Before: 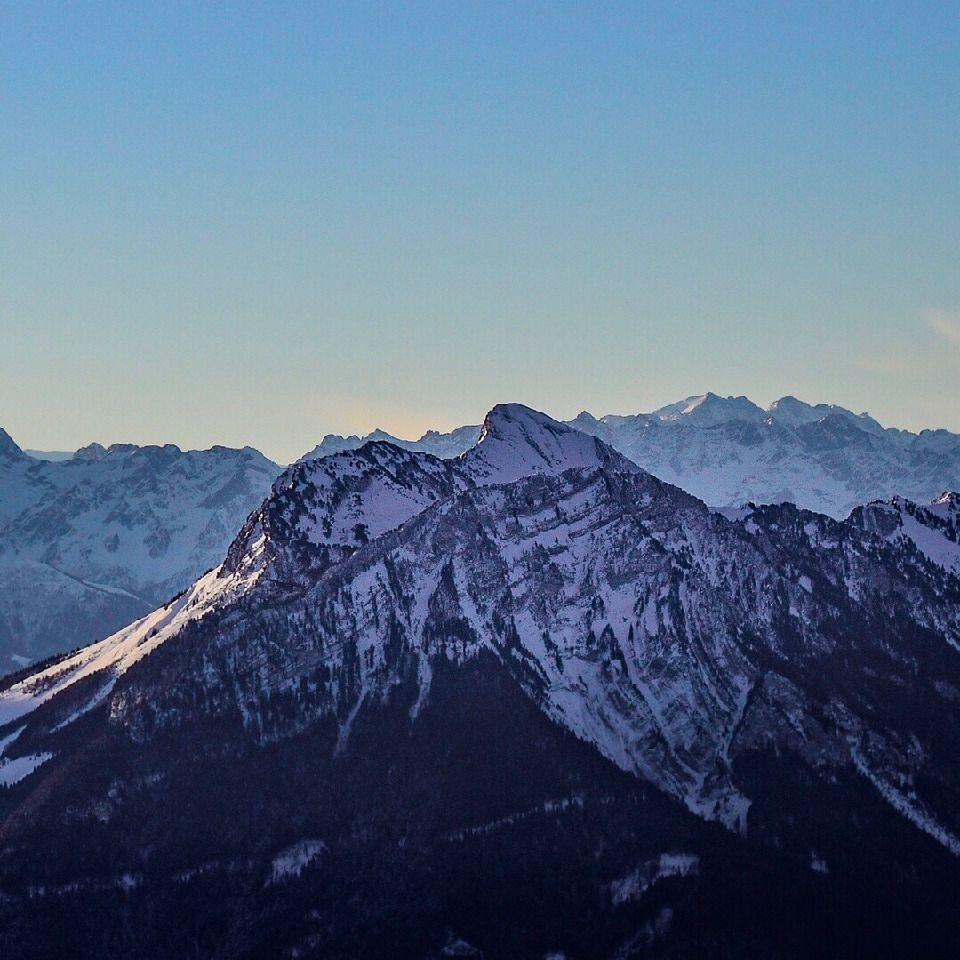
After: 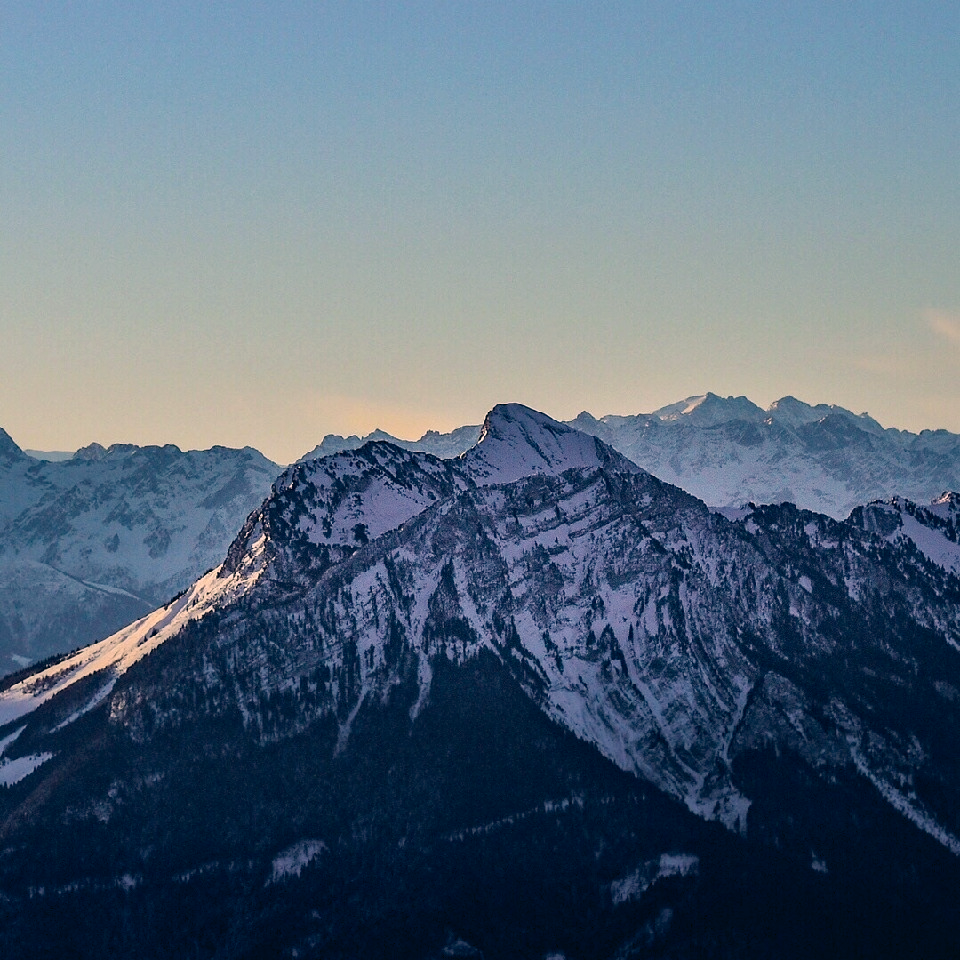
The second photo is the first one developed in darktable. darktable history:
local contrast: mode bilateral grid, contrast 20, coarseness 50, detail 120%, midtone range 0.2
color balance rgb: shadows lift › hue 87.51°, highlights gain › chroma 3.21%, highlights gain › hue 55.1°, global offset › chroma 0.15%, global offset › hue 253.66°, linear chroma grading › global chroma 0.5%
color correction: highlights a* 4.02, highlights b* 4.98, shadows a* -7.55, shadows b* 4.98
